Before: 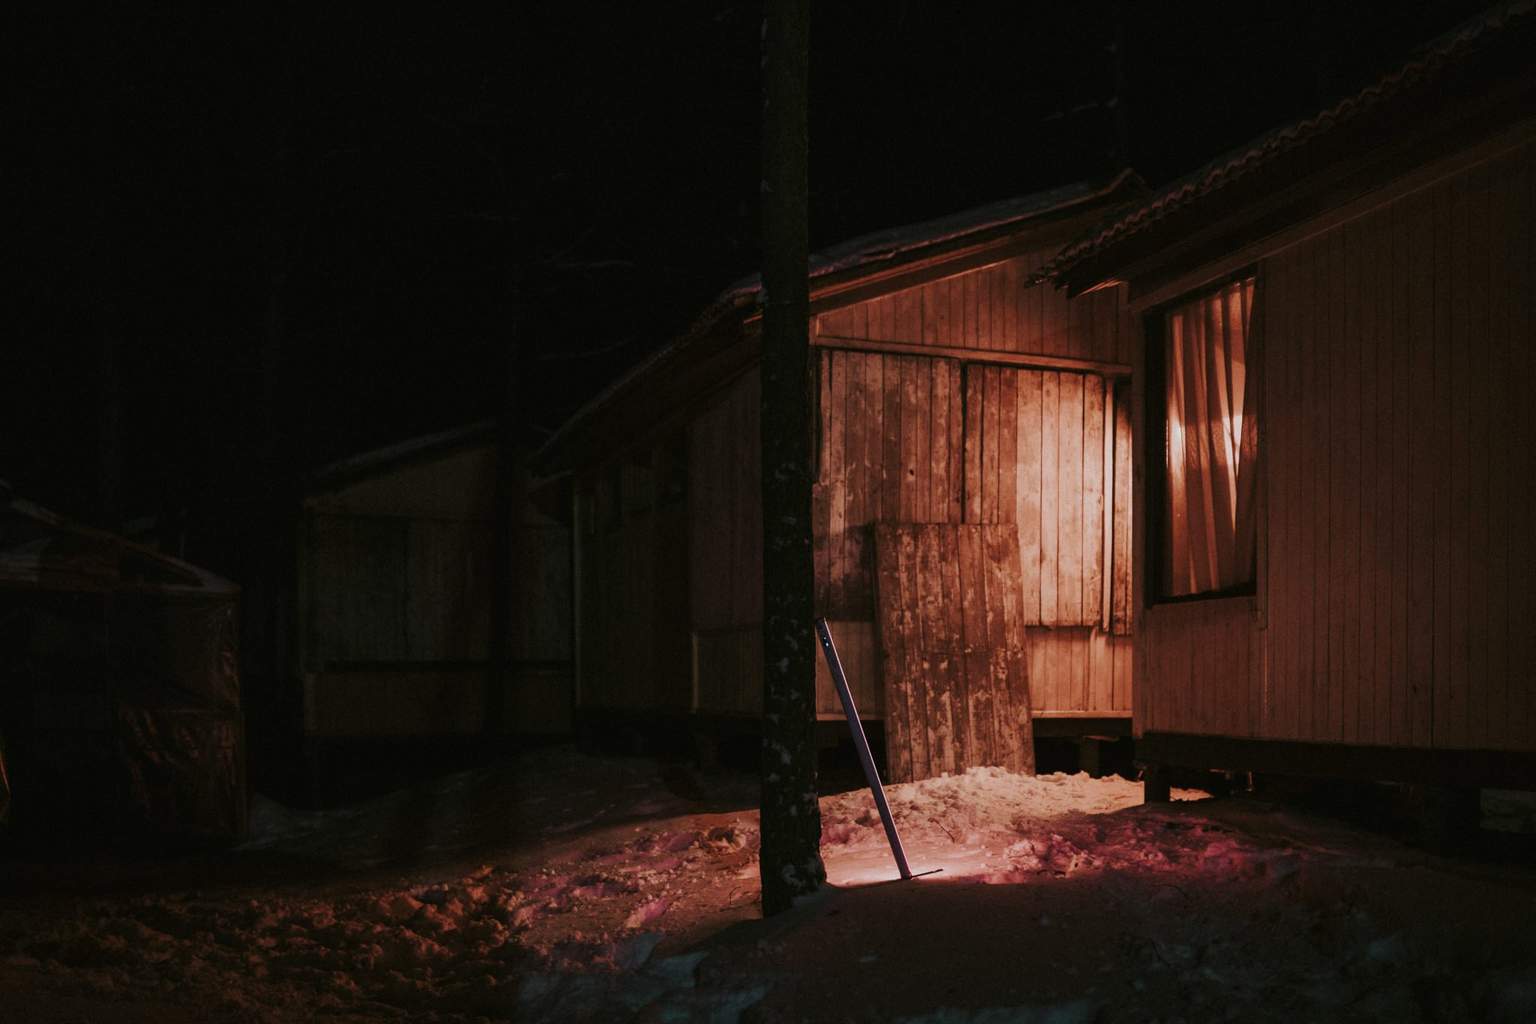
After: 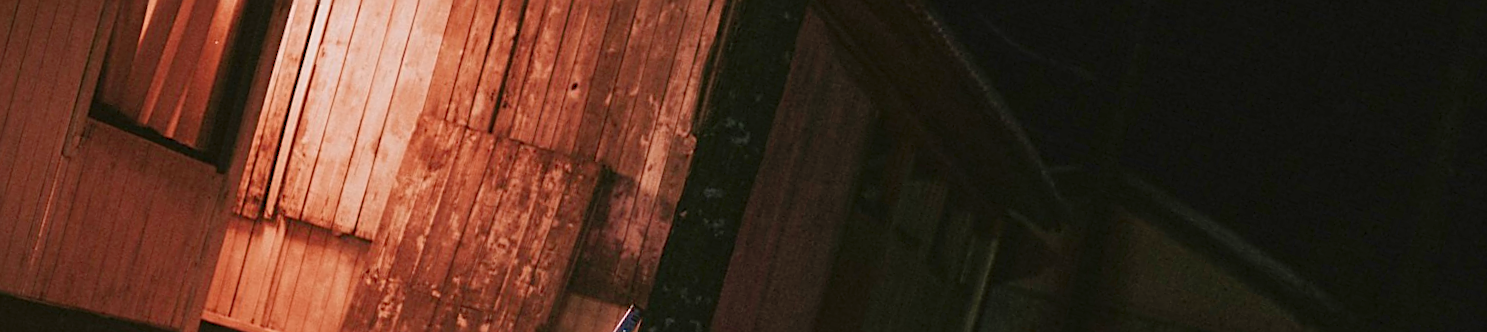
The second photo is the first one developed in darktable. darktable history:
levels: levels [0, 0.43, 0.984]
crop and rotate: angle 16.12°, top 30.835%, bottom 35.653%
sharpen: on, module defaults
